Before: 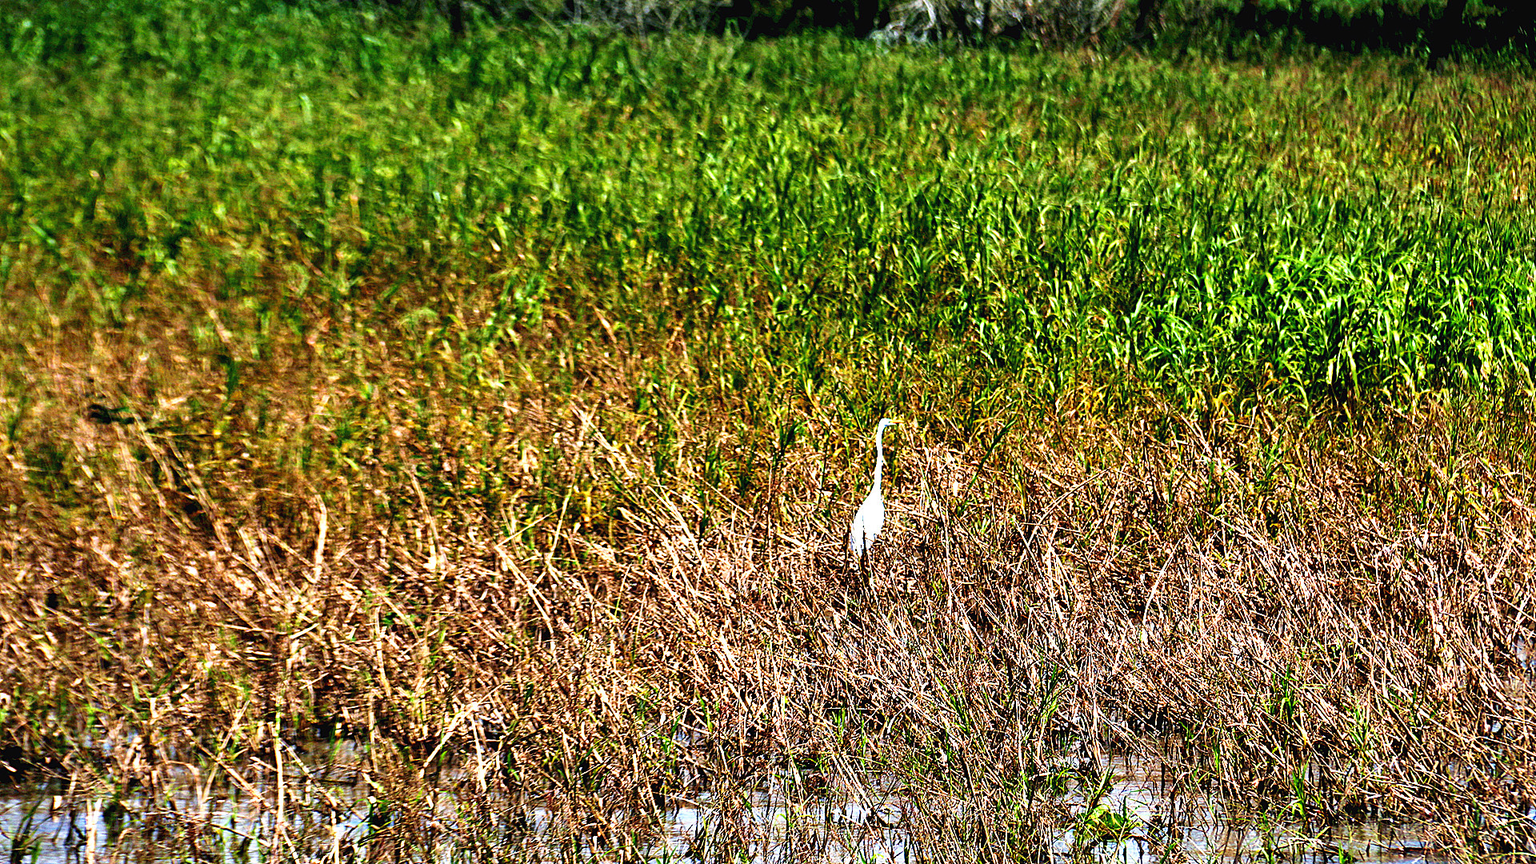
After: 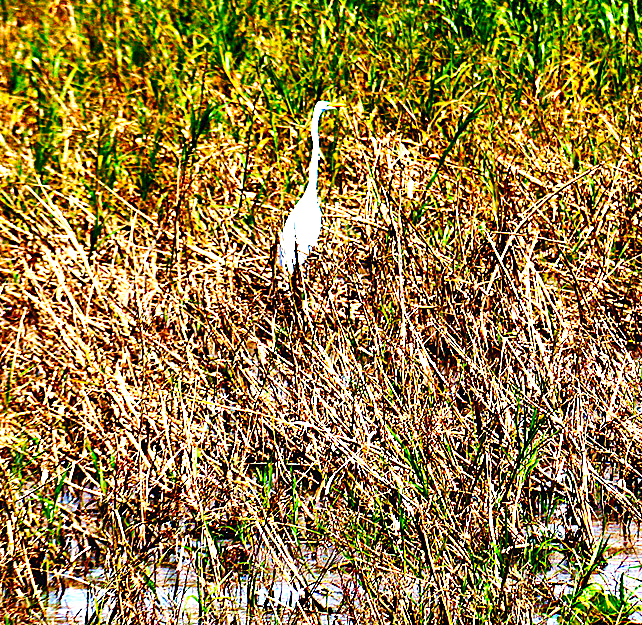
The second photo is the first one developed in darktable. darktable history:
crop: left 40.855%, top 39.154%, right 25.675%, bottom 2.953%
contrast brightness saturation: contrast 0.163, saturation 0.319
color balance rgb: perceptual saturation grading › global saturation 20%, perceptual saturation grading › highlights -25.685%, perceptual saturation grading › shadows 50.256%, global vibrance 7.535%
color zones: curves: ch0 [(0, 0.465) (0.092, 0.596) (0.289, 0.464) (0.429, 0.453) (0.571, 0.464) (0.714, 0.455) (0.857, 0.462) (1, 0.465)]
tone equalizer: edges refinement/feathering 500, mask exposure compensation -1.57 EV, preserve details no
exposure: exposure 0.379 EV, compensate highlight preservation false
